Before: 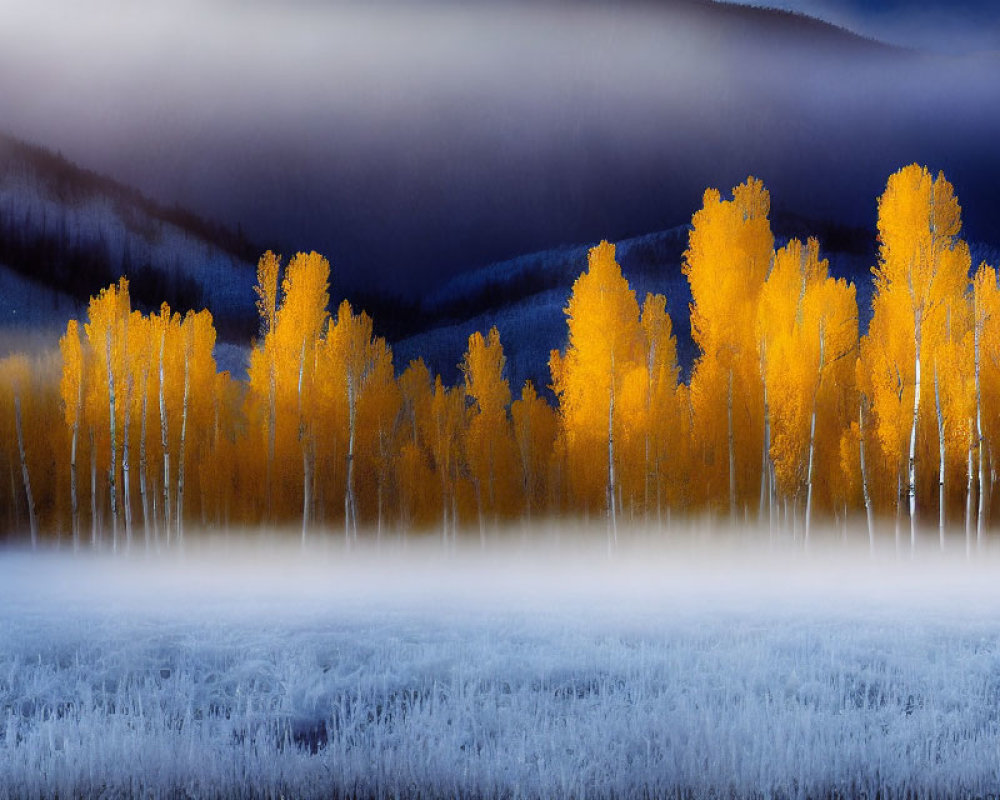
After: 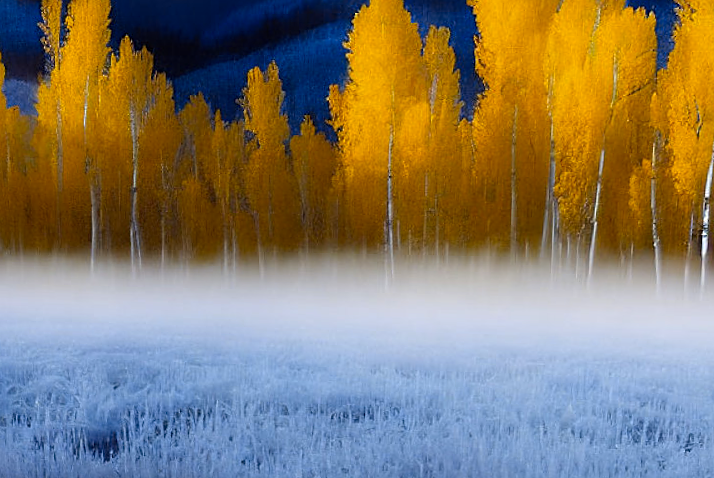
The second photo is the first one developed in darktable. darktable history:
rotate and perspective: rotation 0.062°, lens shift (vertical) 0.115, lens shift (horizontal) -0.133, crop left 0.047, crop right 0.94, crop top 0.061, crop bottom 0.94
crop and rotate: left 17.299%, top 35.115%, right 7.015%, bottom 1.024%
sharpen: on, module defaults
color contrast: green-magenta contrast 0.85, blue-yellow contrast 1.25, unbound 0
